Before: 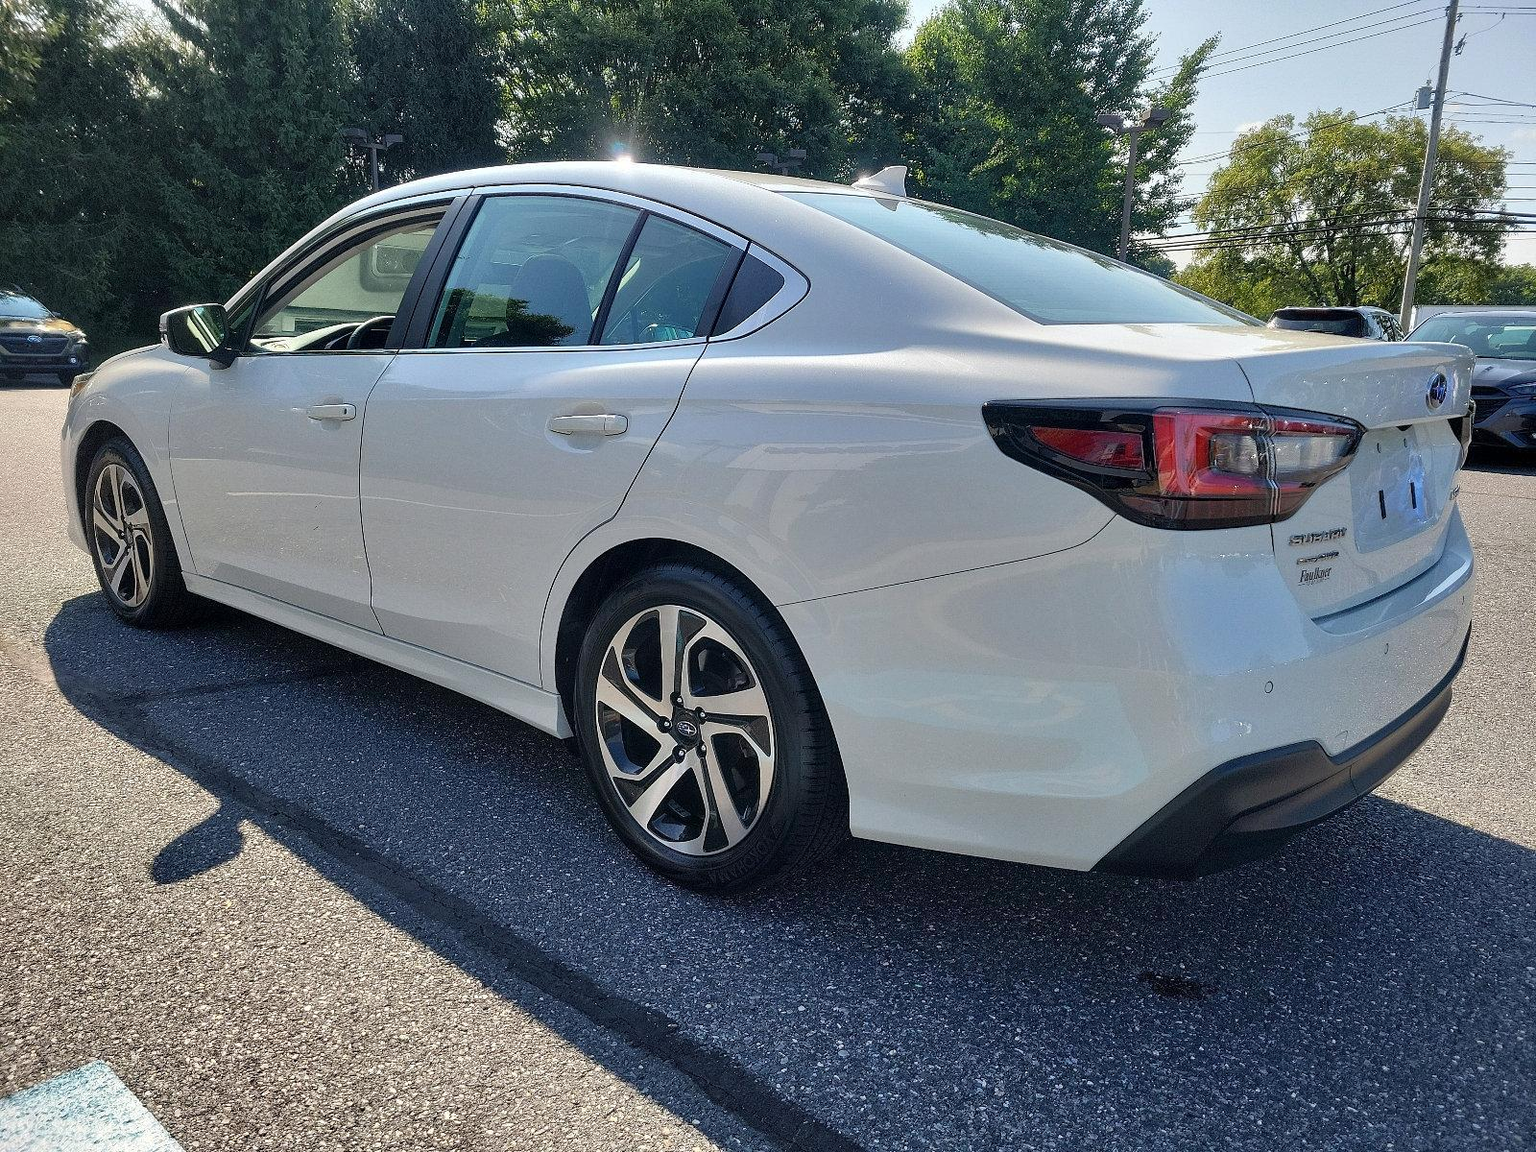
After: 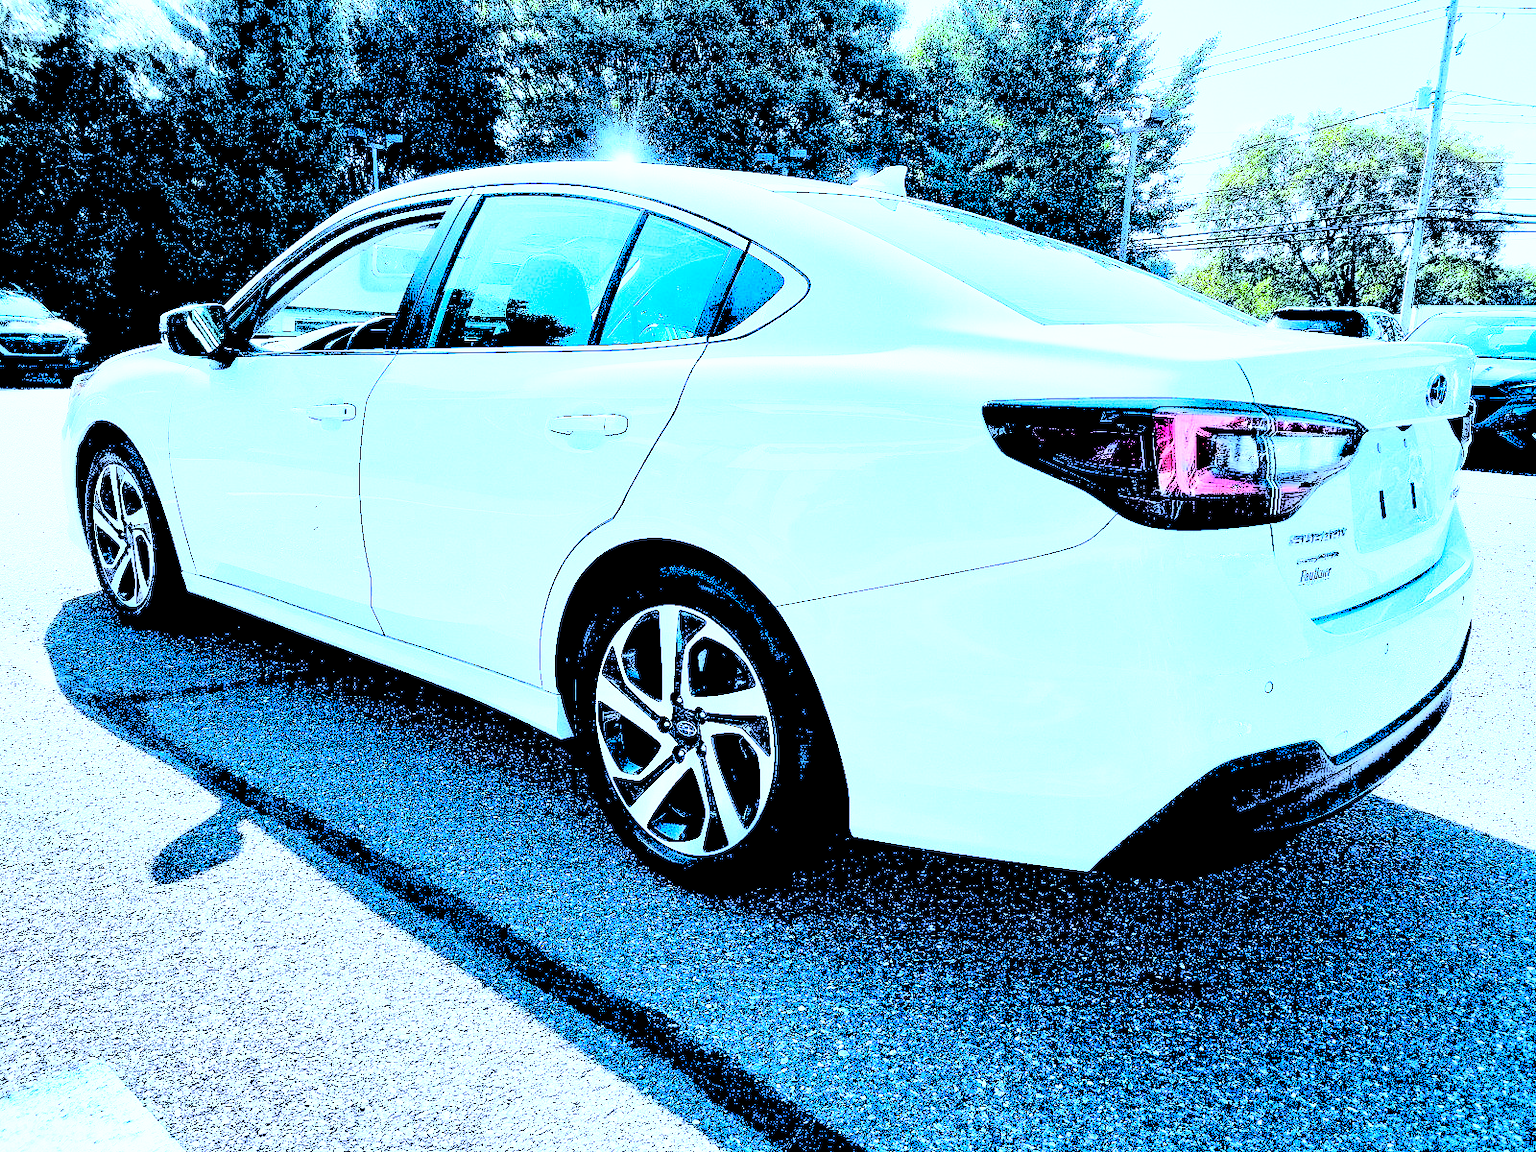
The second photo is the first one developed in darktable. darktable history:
white balance: red 0.766, blue 1.537
filmic rgb: black relative exposure -7.5 EV, white relative exposure 5 EV, hardness 3.31, contrast 1.3, contrast in shadows safe
levels: levels [0.246, 0.246, 0.506]
